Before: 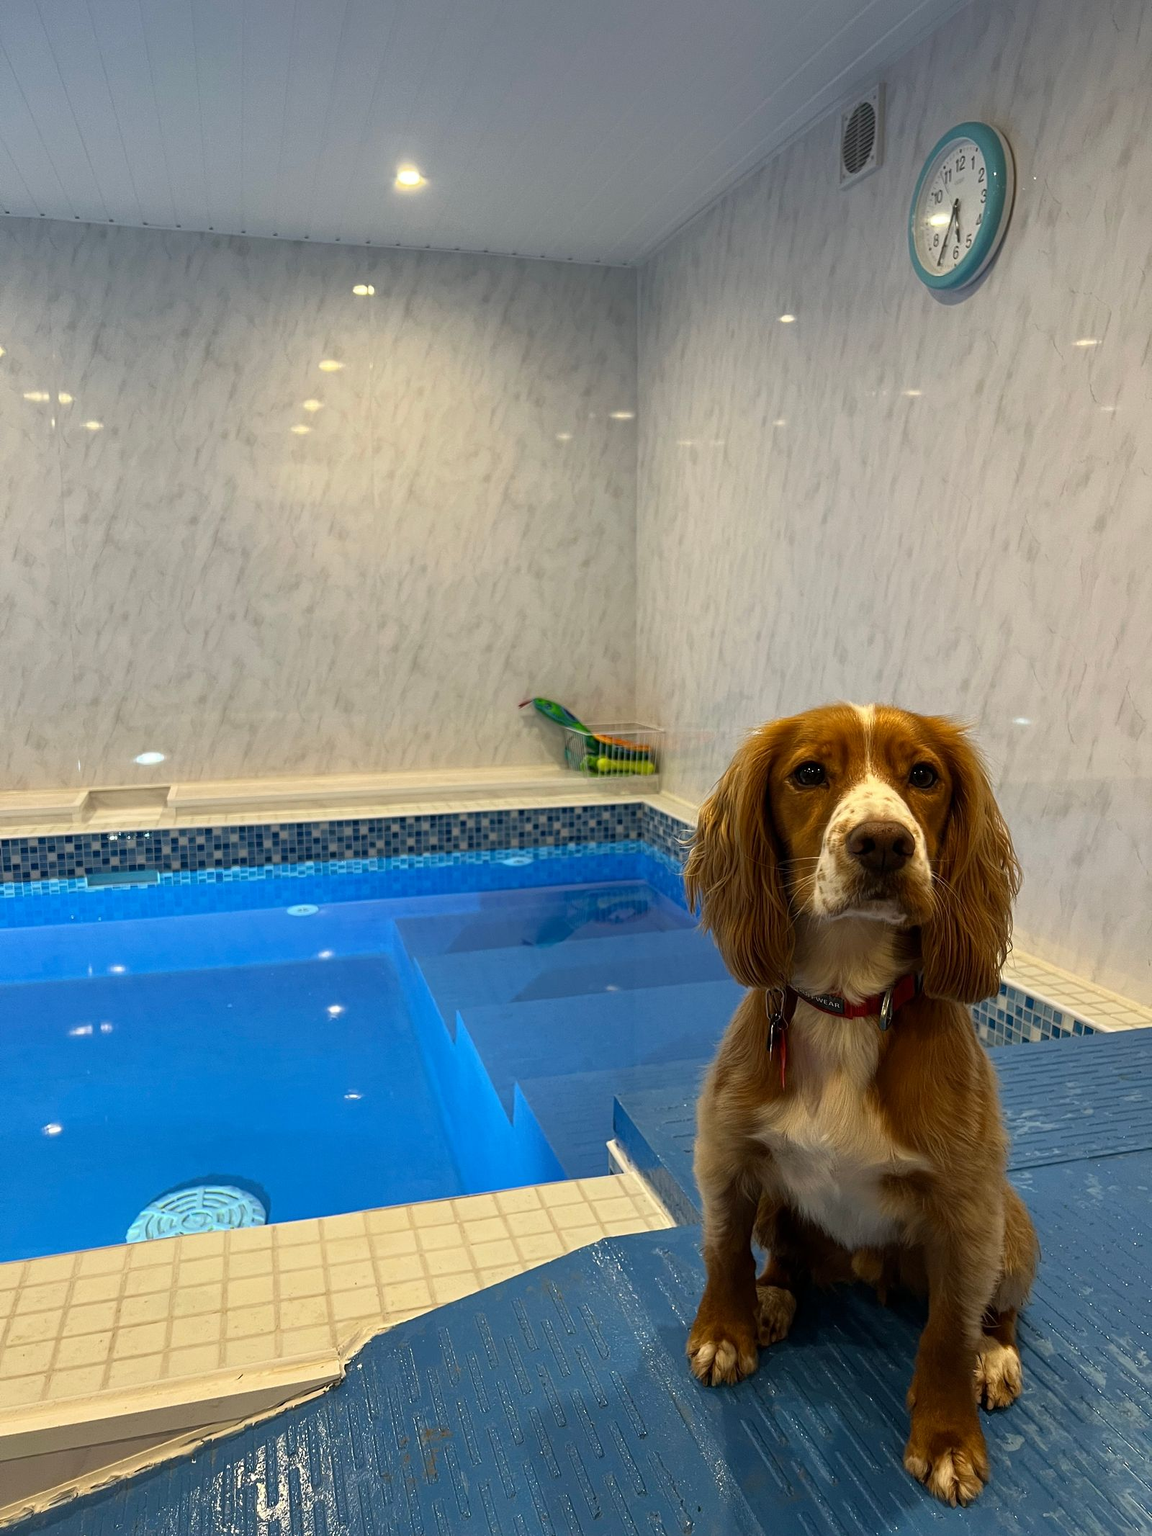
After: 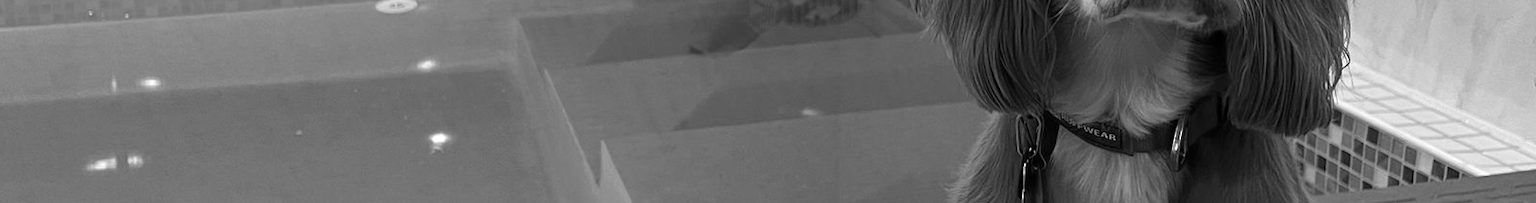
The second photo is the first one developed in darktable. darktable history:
white balance: red 1.127, blue 0.943
crop and rotate: top 59.084%, bottom 30.916%
contrast brightness saturation: saturation -0.05
levels: mode automatic, black 0.023%, white 99.97%, levels [0.062, 0.494, 0.925]
rotate and perspective: rotation 0.192°, lens shift (horizontal) -0.015, crop left 0.005, crop right 0.996, crop top 0.006, crop bottom 0.99
monochrome: on, module defaults
